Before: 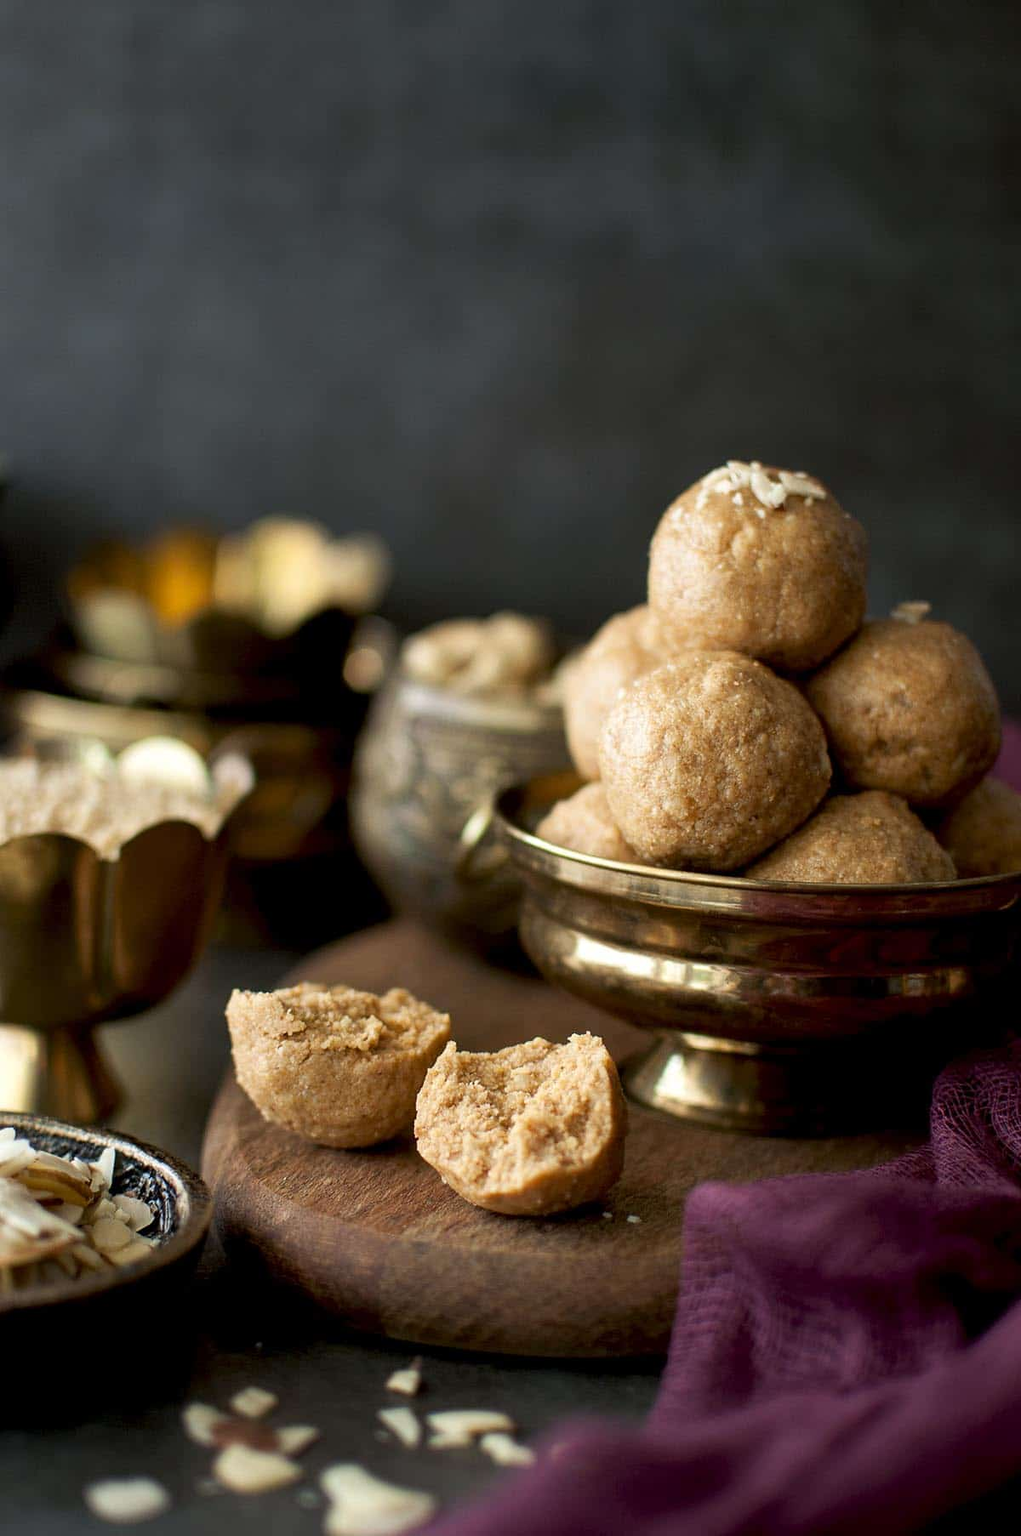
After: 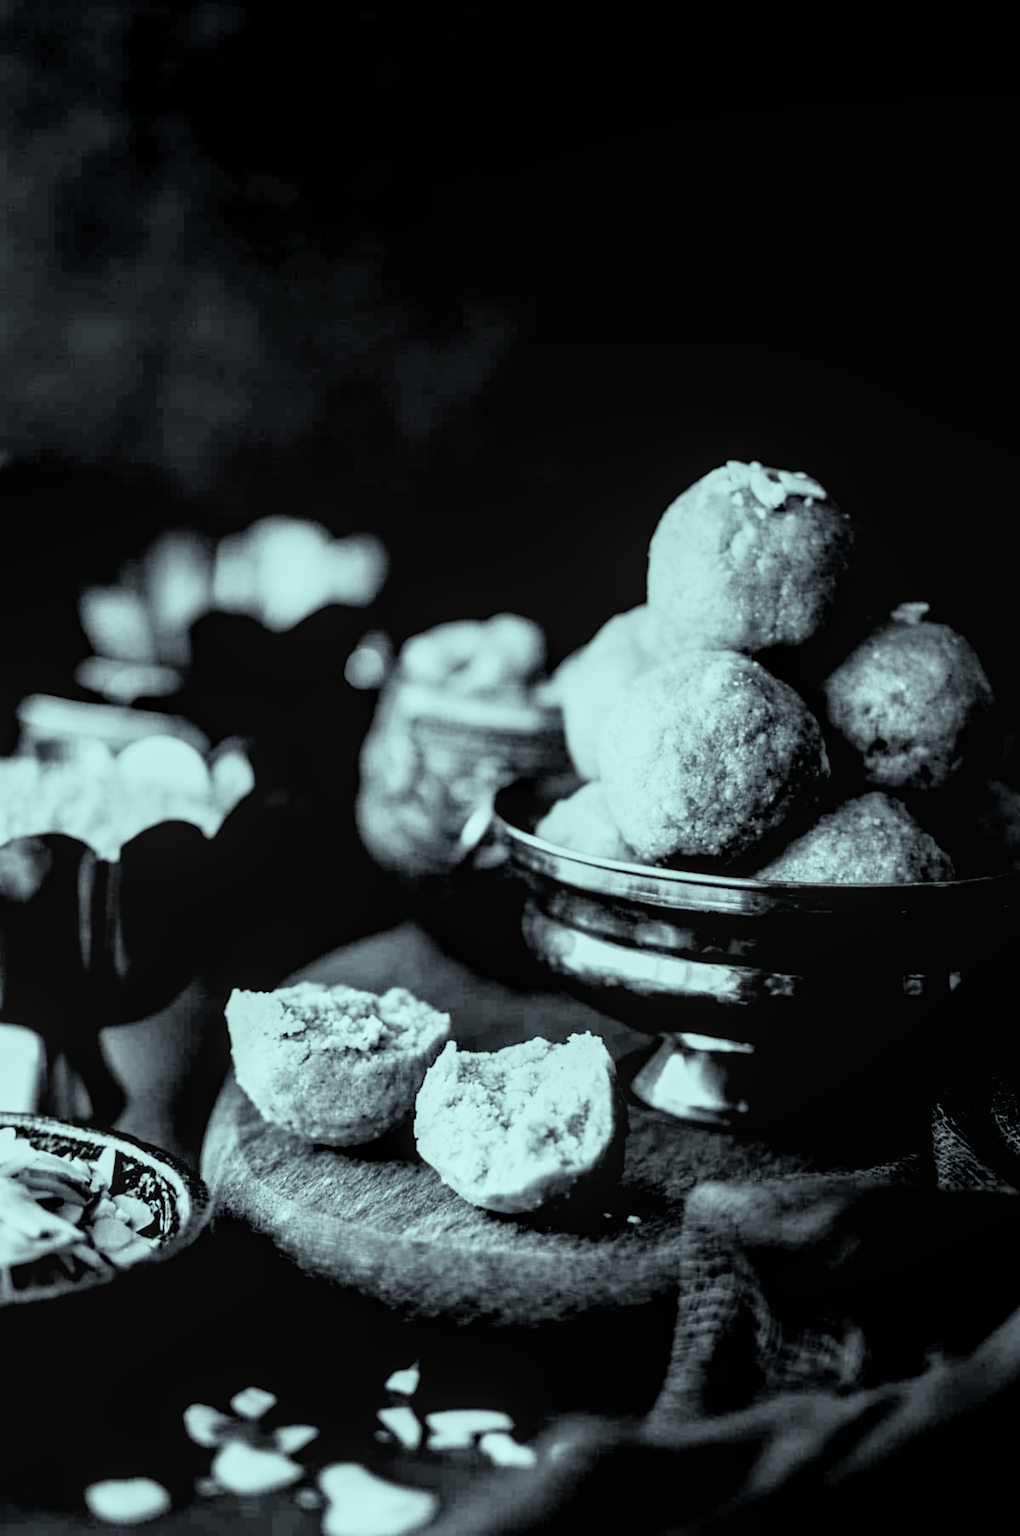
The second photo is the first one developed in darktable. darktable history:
filmic rgb: black relative exposure -5.83 EV, white relative exposure 3.4 EV, hardness 3.68
rgb levels: levels [[0.013, 0.434, 0.89], [0, 0.5, 1], [0, 0.5, 1]]
haze removal: compatibility mode true, adaptive false
exposure: exposure 0.6 EV, compensate highlight preservation false
local contrast: on, module defaults
lowpass: radius 0.76, contrast 1.56, saturation 0, unbound 0
graduated density: hue 238.83°, saturation 50%
color balance: mode lift, gamma, gain (sRGB), lift [0.997, 0.979, 1.021, 1.011], gamma [1, 1.084, 0.916, 0.998], gain [1, 0.87, 1.13, 1.101], contrast 4.55%, contrast fulcrum 38.24%, output saturation 104.09%
